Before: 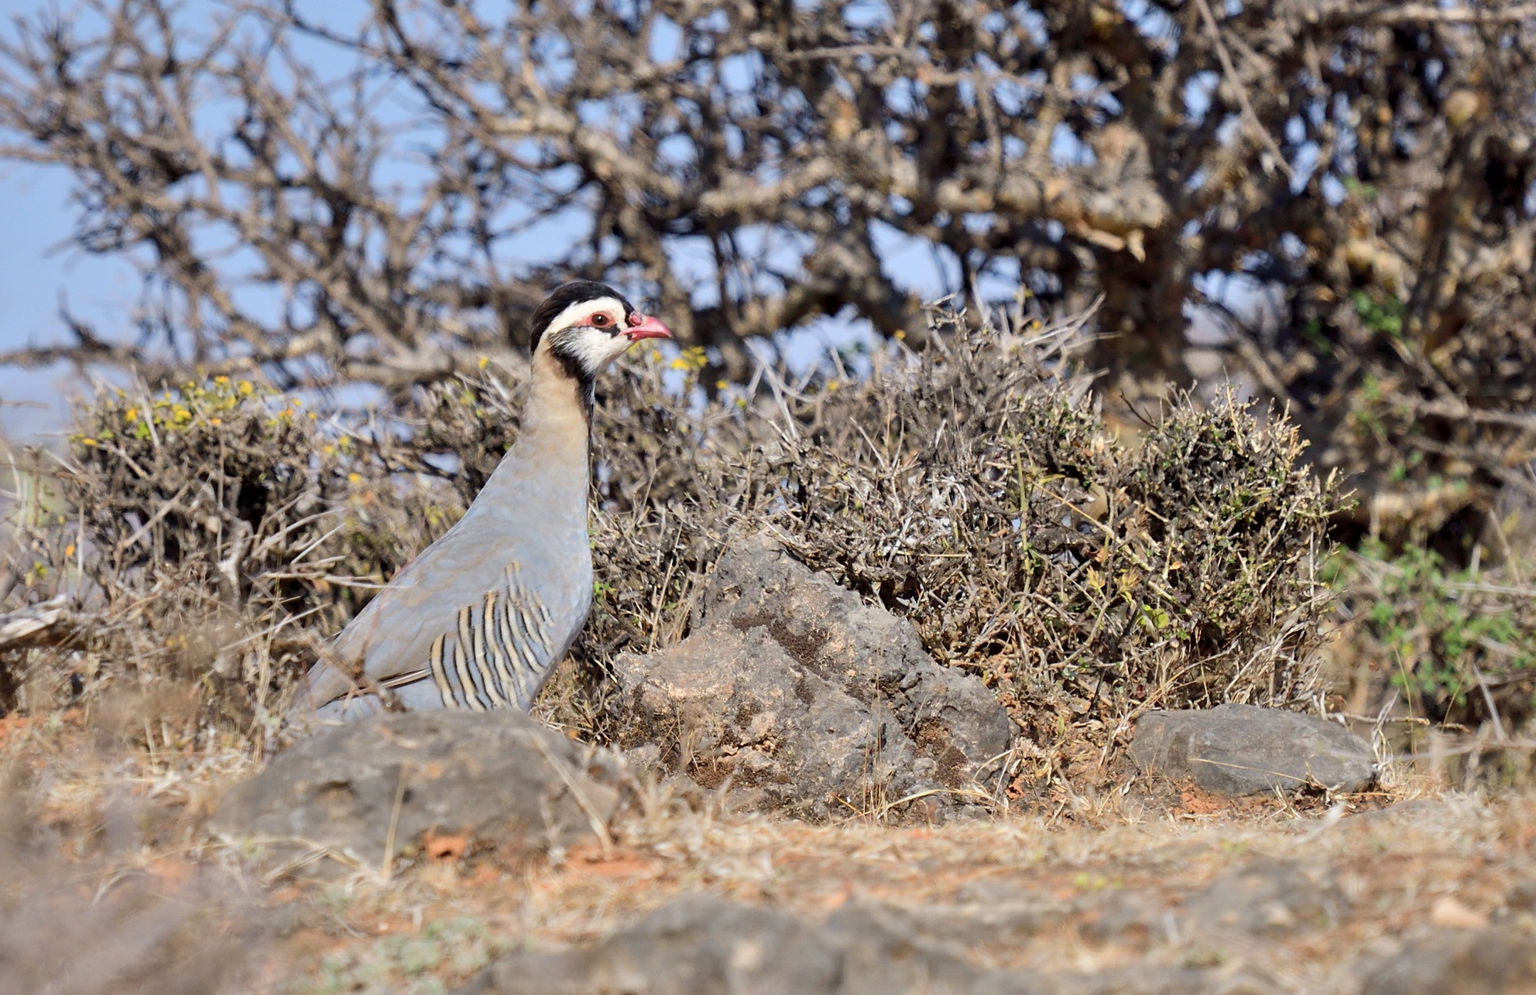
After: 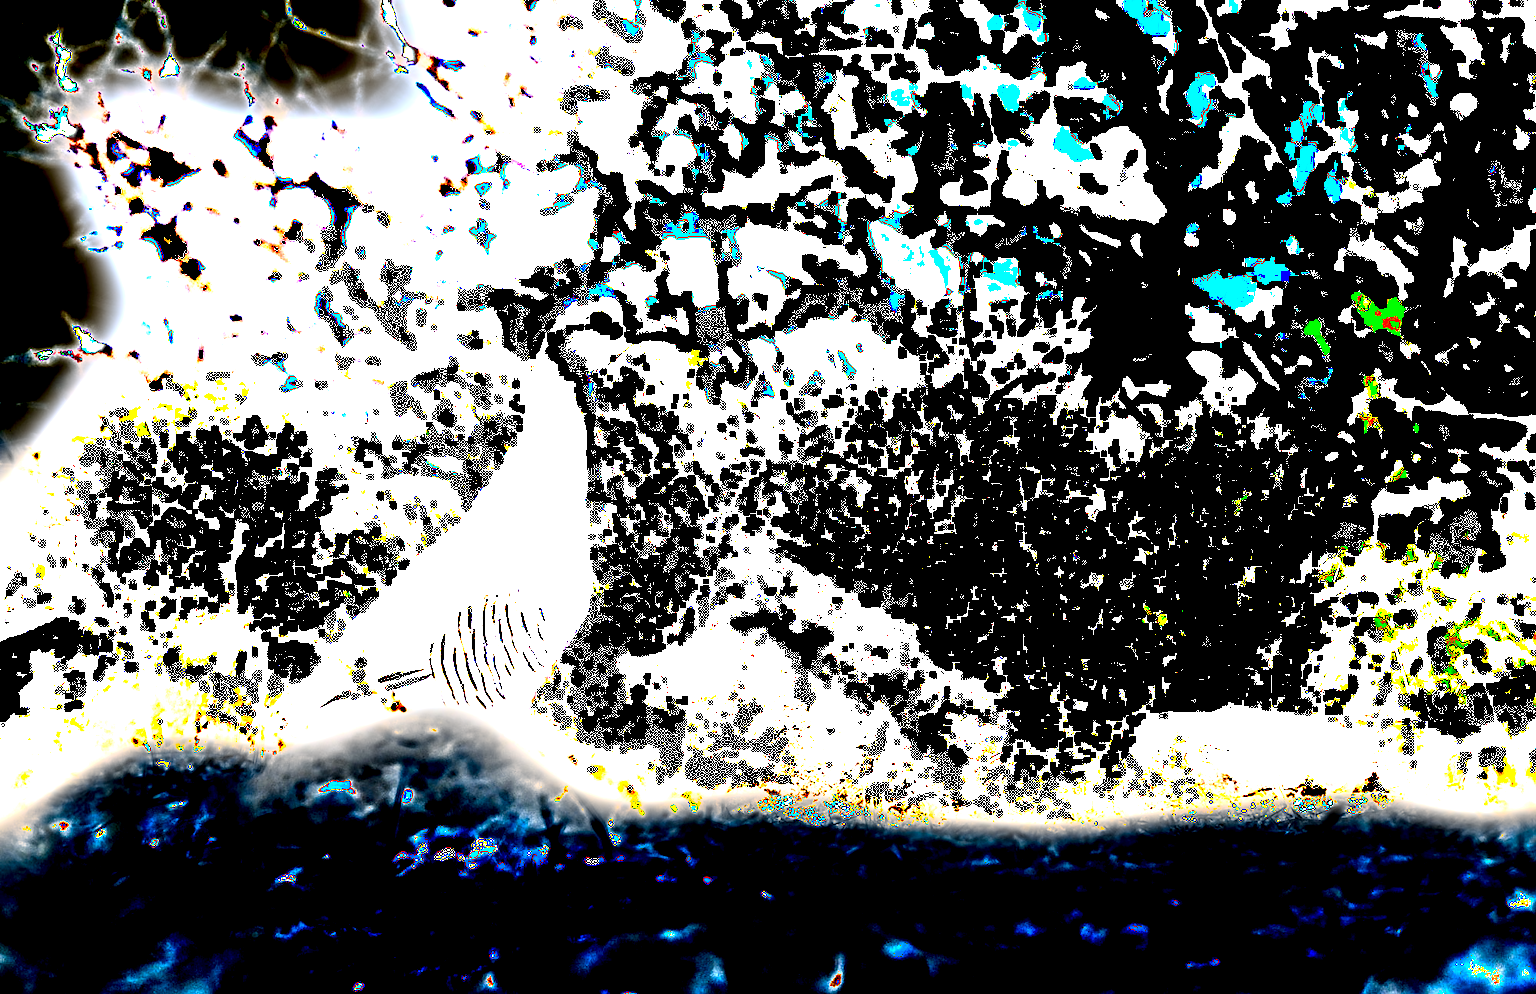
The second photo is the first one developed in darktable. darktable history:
color zones: curves: ch0 [(0.068, 0.464) (0.25, 0.5) (0.48, 0.508) (0.75, 0.536) (0.886, 0.476) (0.967, 0.456)]; ch1 [(0.066, 0.456) (0.25, 0.5) (0.616, 0.508) (0.746, 0.56) (0.934, 0.444)]
exposure: black level correction 0.1, exposure 2.909 EV, compensate exposure bias true, compensate highlight preservation false
shadows and highlights: shadows 53.09, soften with gaussian
